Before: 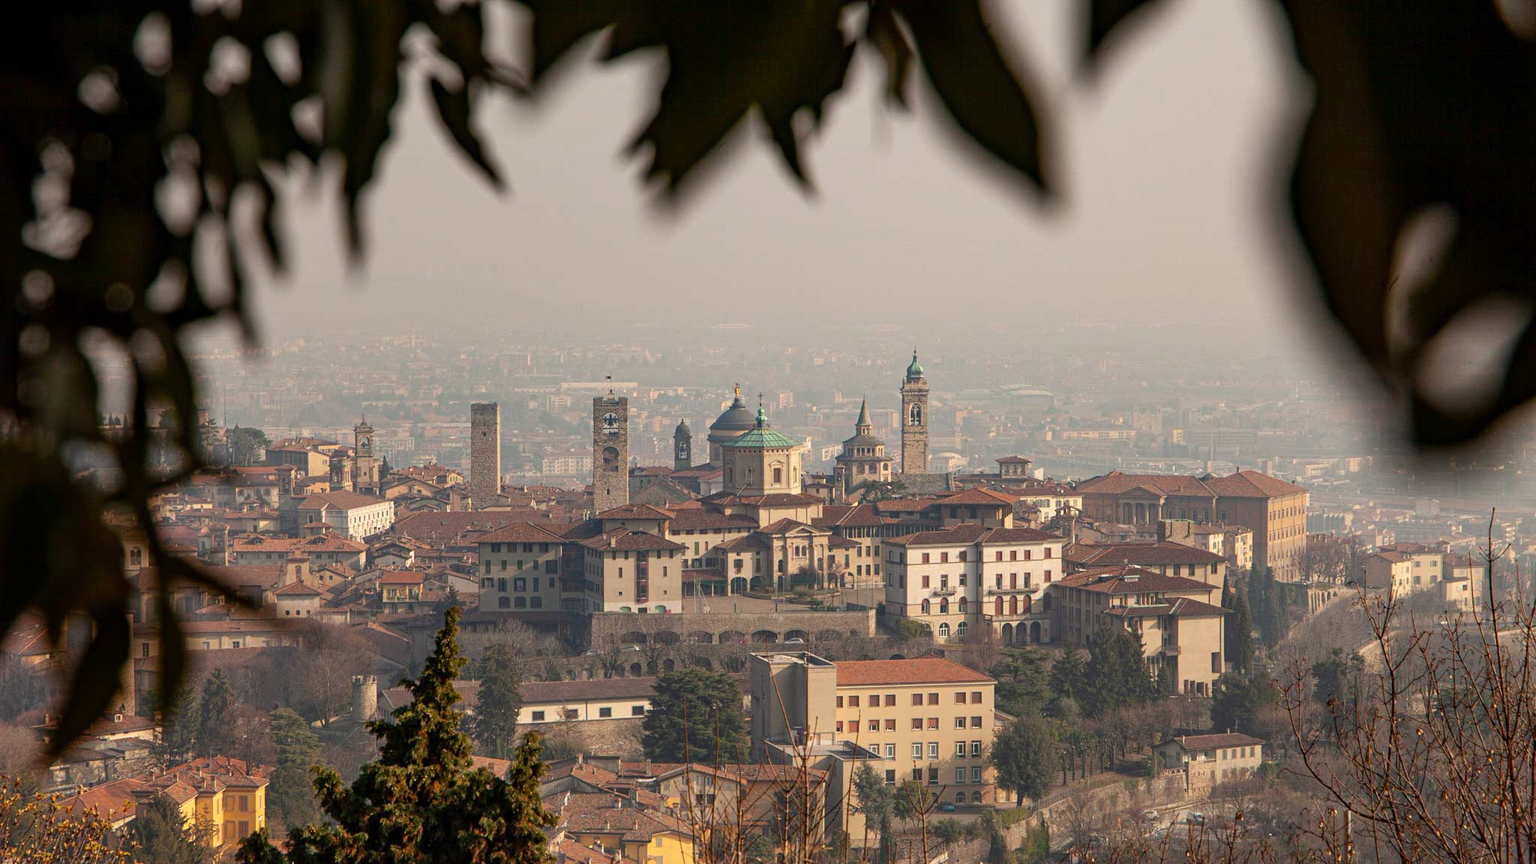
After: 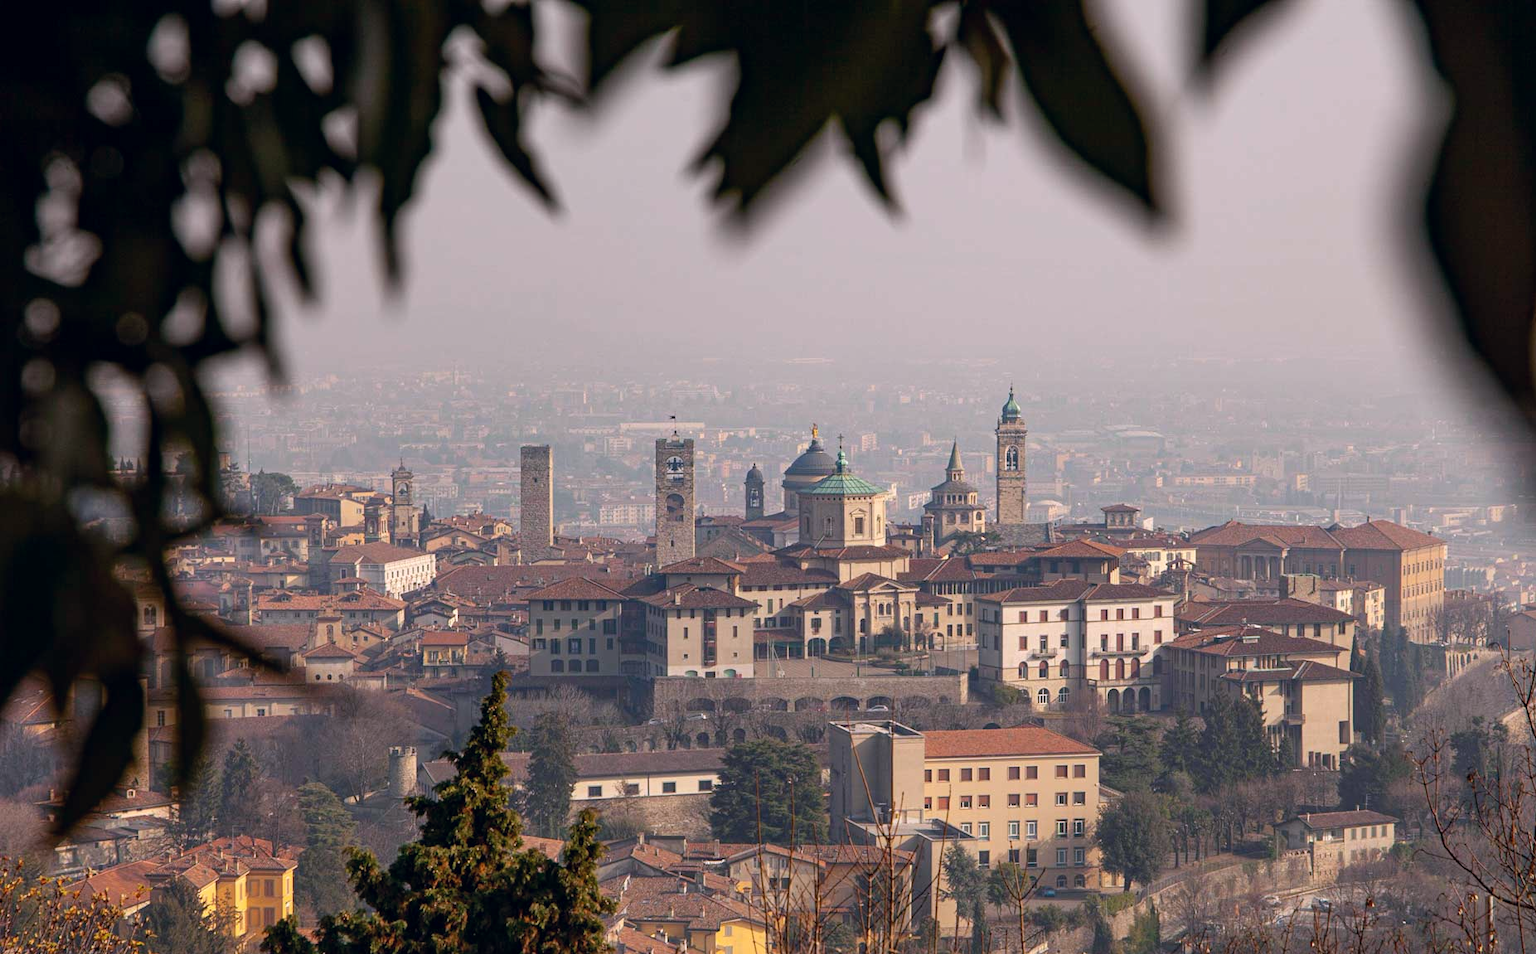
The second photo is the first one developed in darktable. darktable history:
crop: right 9.509%, bottom 0.031%
white balance: red 1.004, blue 1.096
color correction: highlights a* 0.207, highlights b* 2.7, shadows a* -0.874, shadows b* -4.78
